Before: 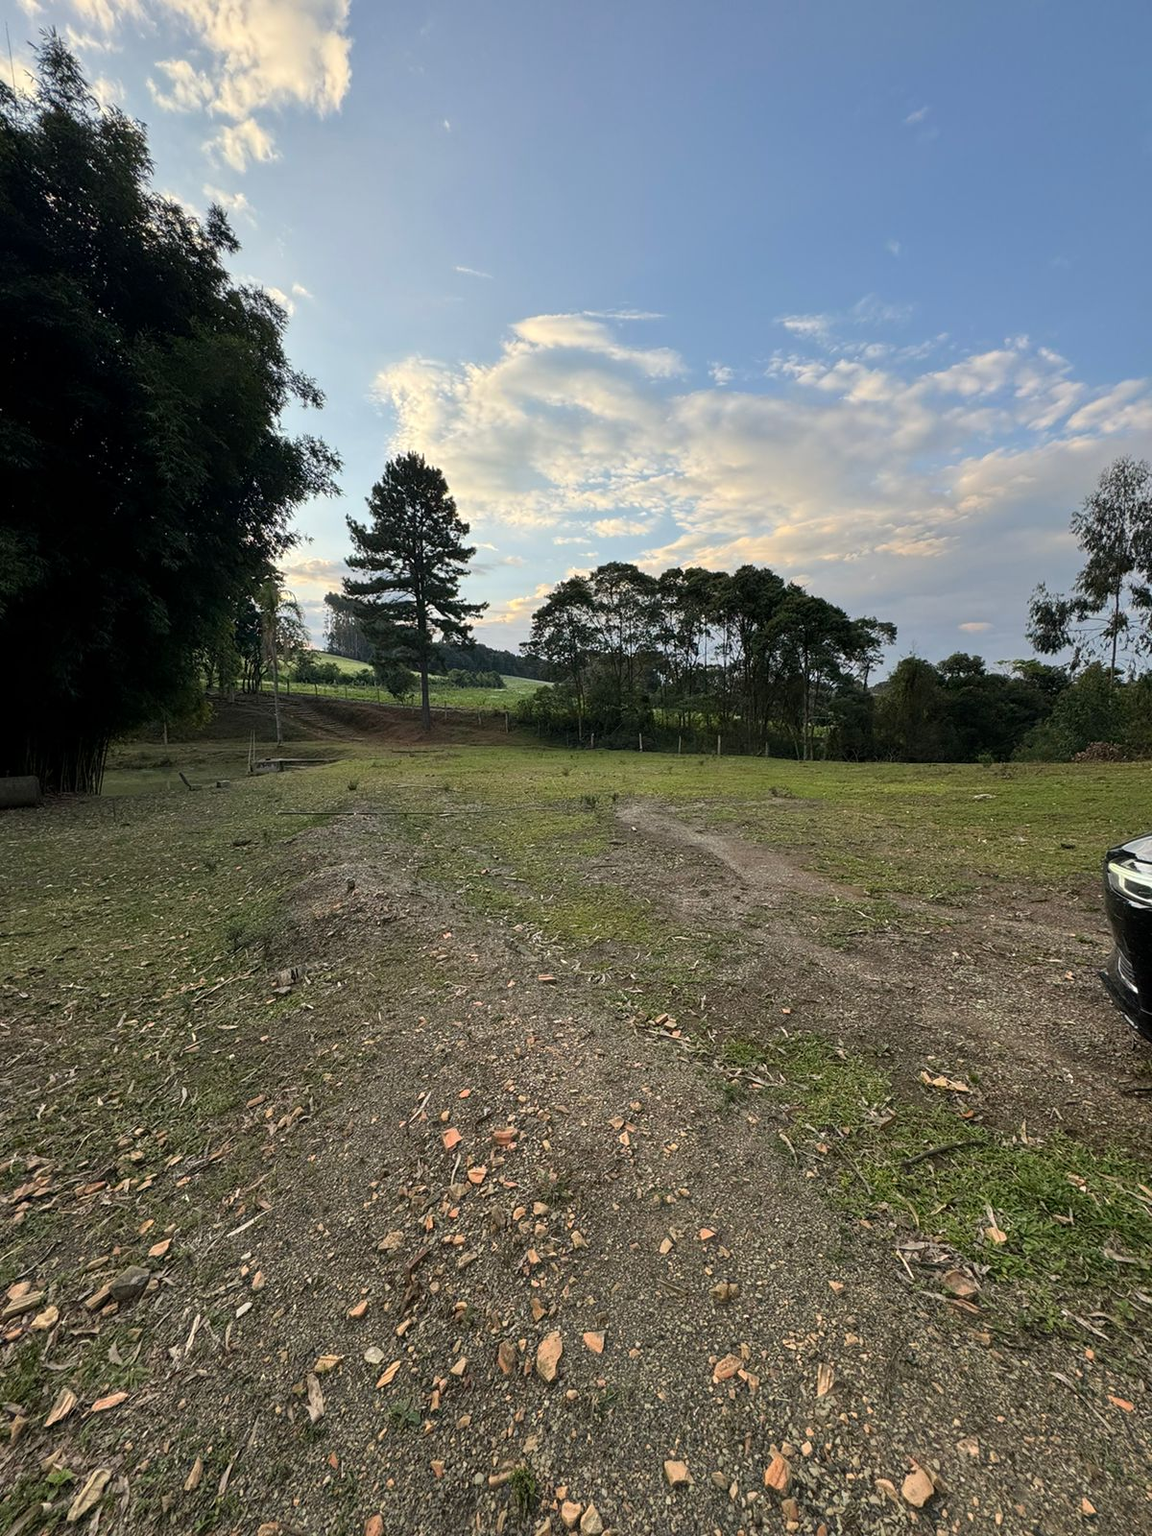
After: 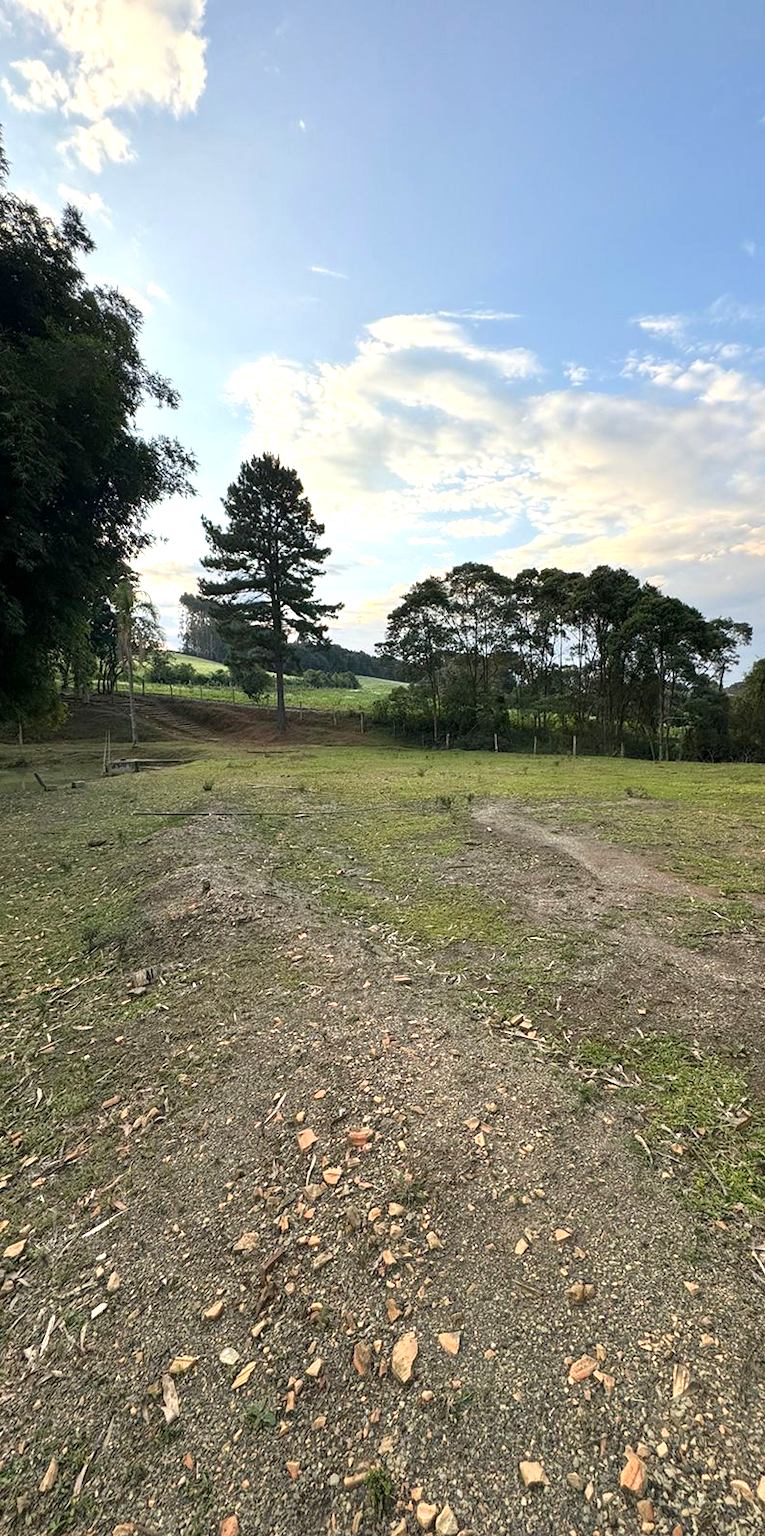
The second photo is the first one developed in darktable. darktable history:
exposure: exposure 0.61 EV, compensate highlight preservation false
crop and rotate: left 12.629%, right 20.932%
